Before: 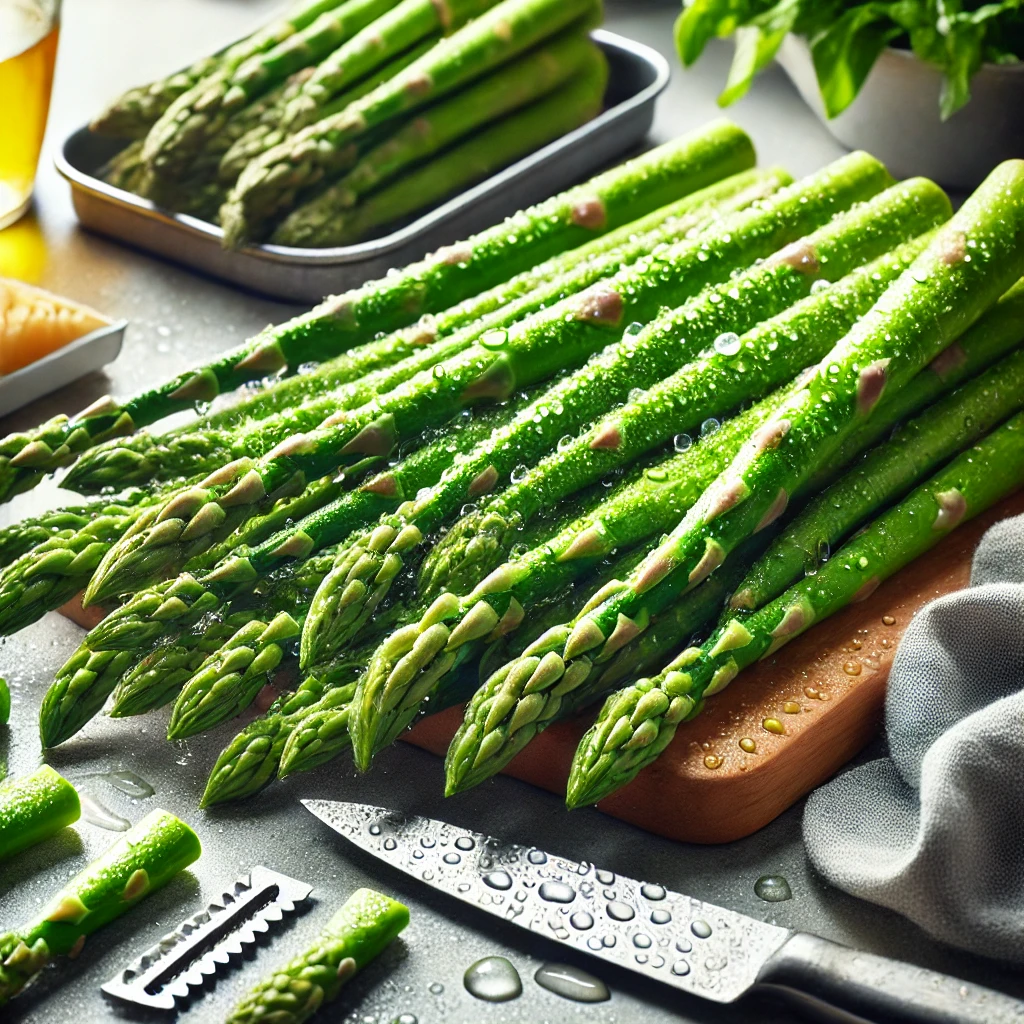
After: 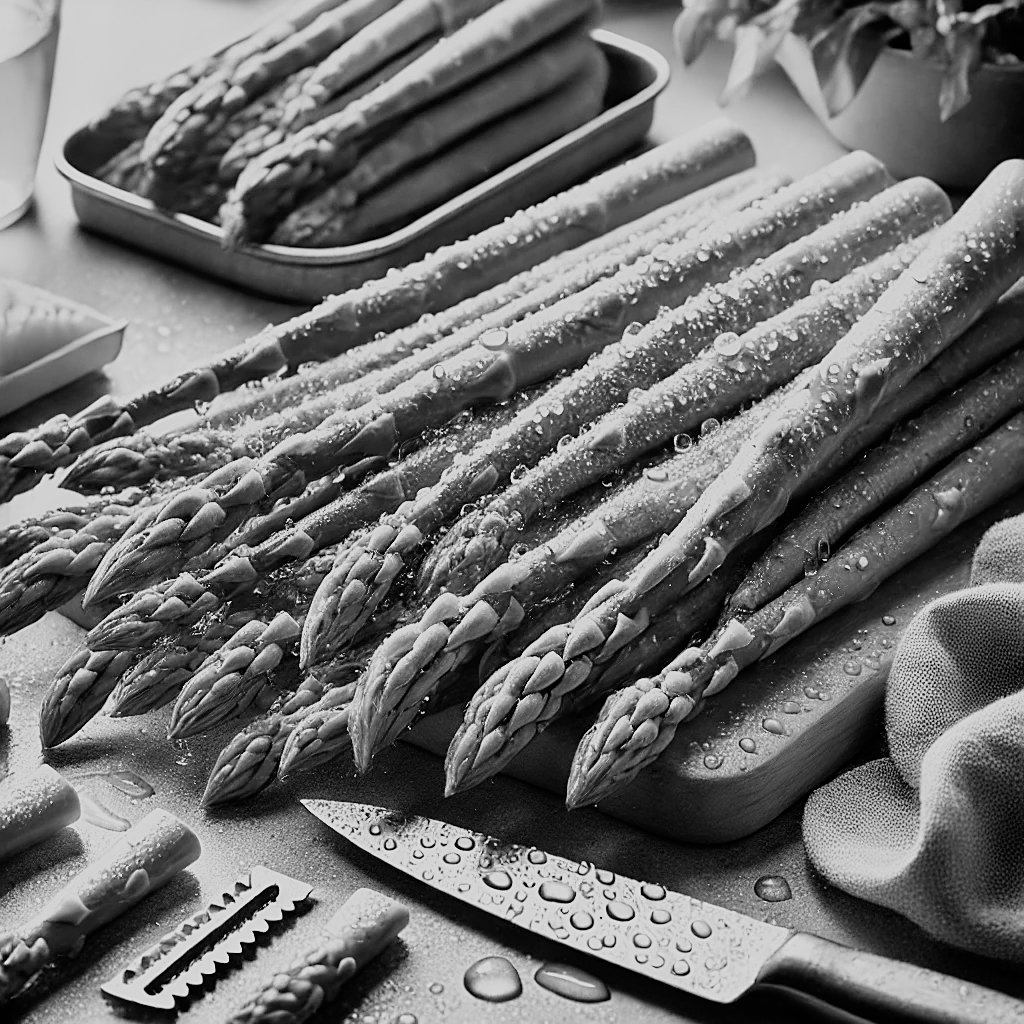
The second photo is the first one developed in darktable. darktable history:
sharpen: on, module defaults
monochrome: on, module defaults
filmic rgb: black relative exposure -7.65 EV, white relative exposure 4.56 EV, hardness 3.61
velvia: strength 15%
